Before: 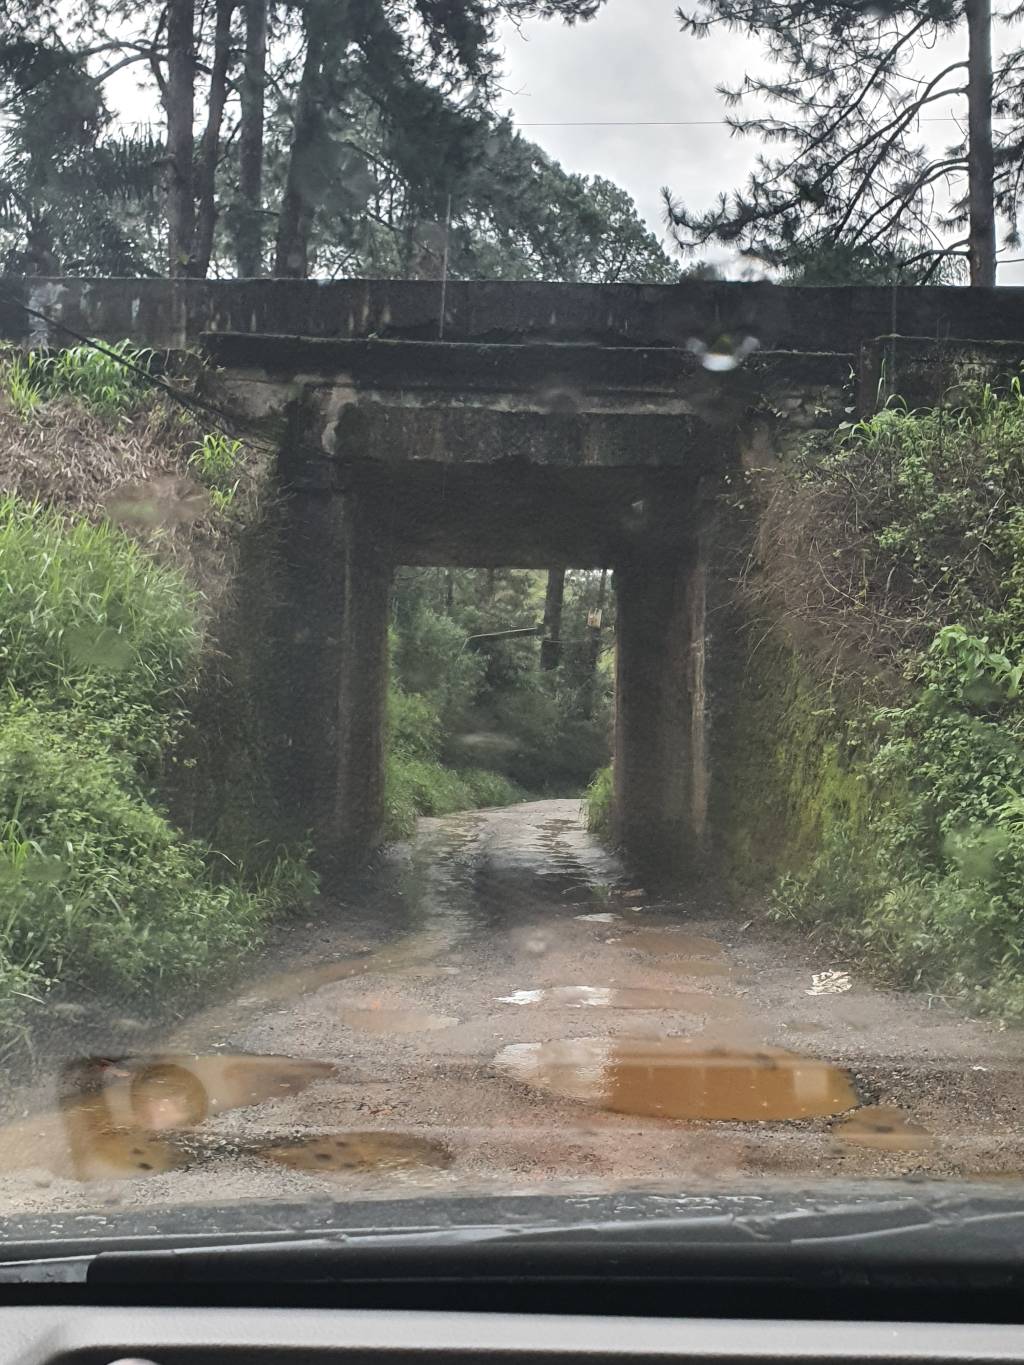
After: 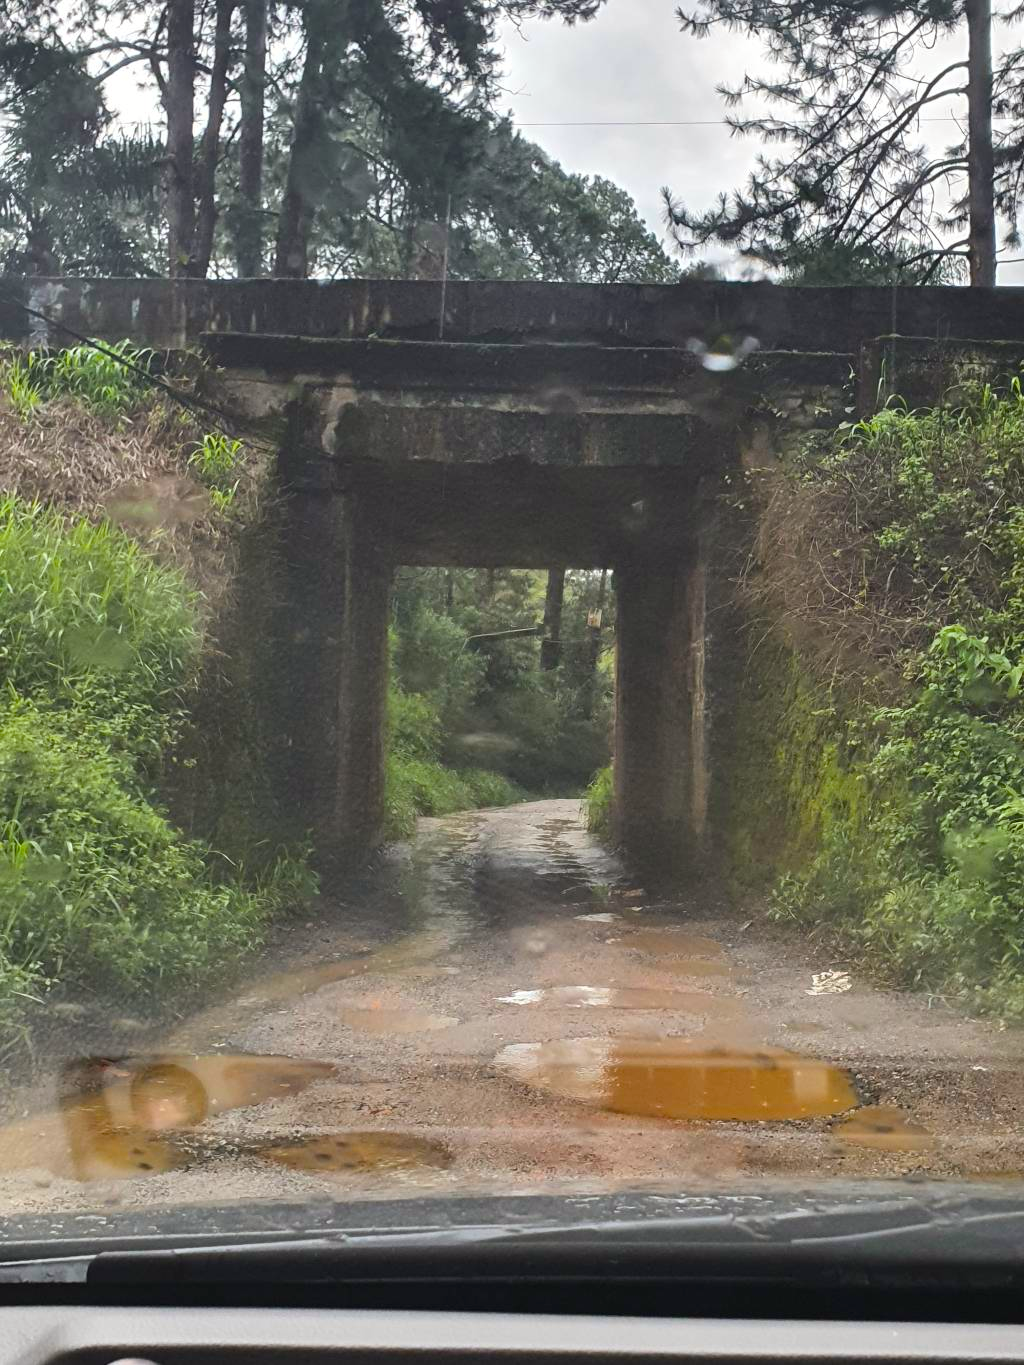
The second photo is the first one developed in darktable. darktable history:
color balance rgb: shadows lift › chroma 0.708%, shadows lift › hue 112.37°, power › chroma 0.299%, power › hue 23.06°, linear chroma grading › global chroma 14.791%, perceptual saturation grading › global saturation 25.874%
